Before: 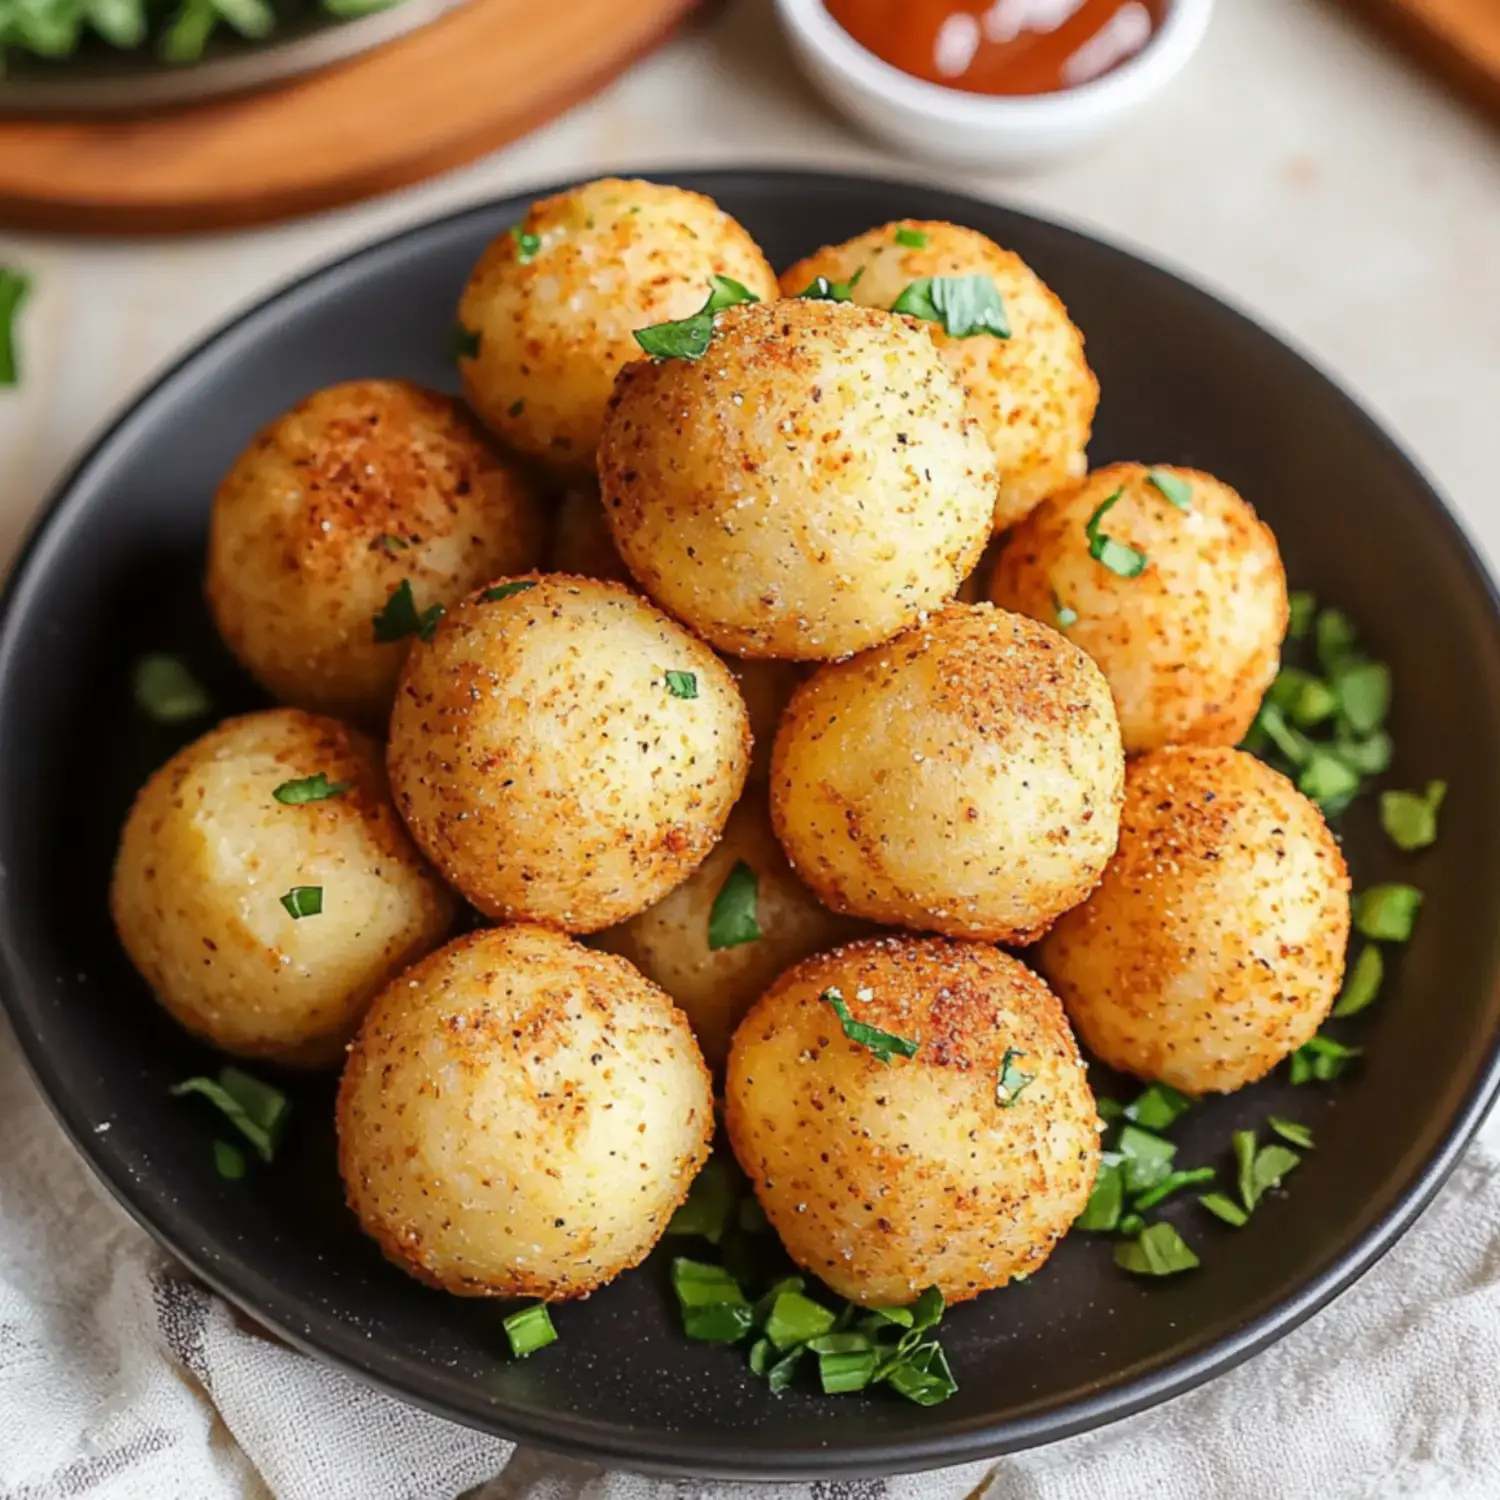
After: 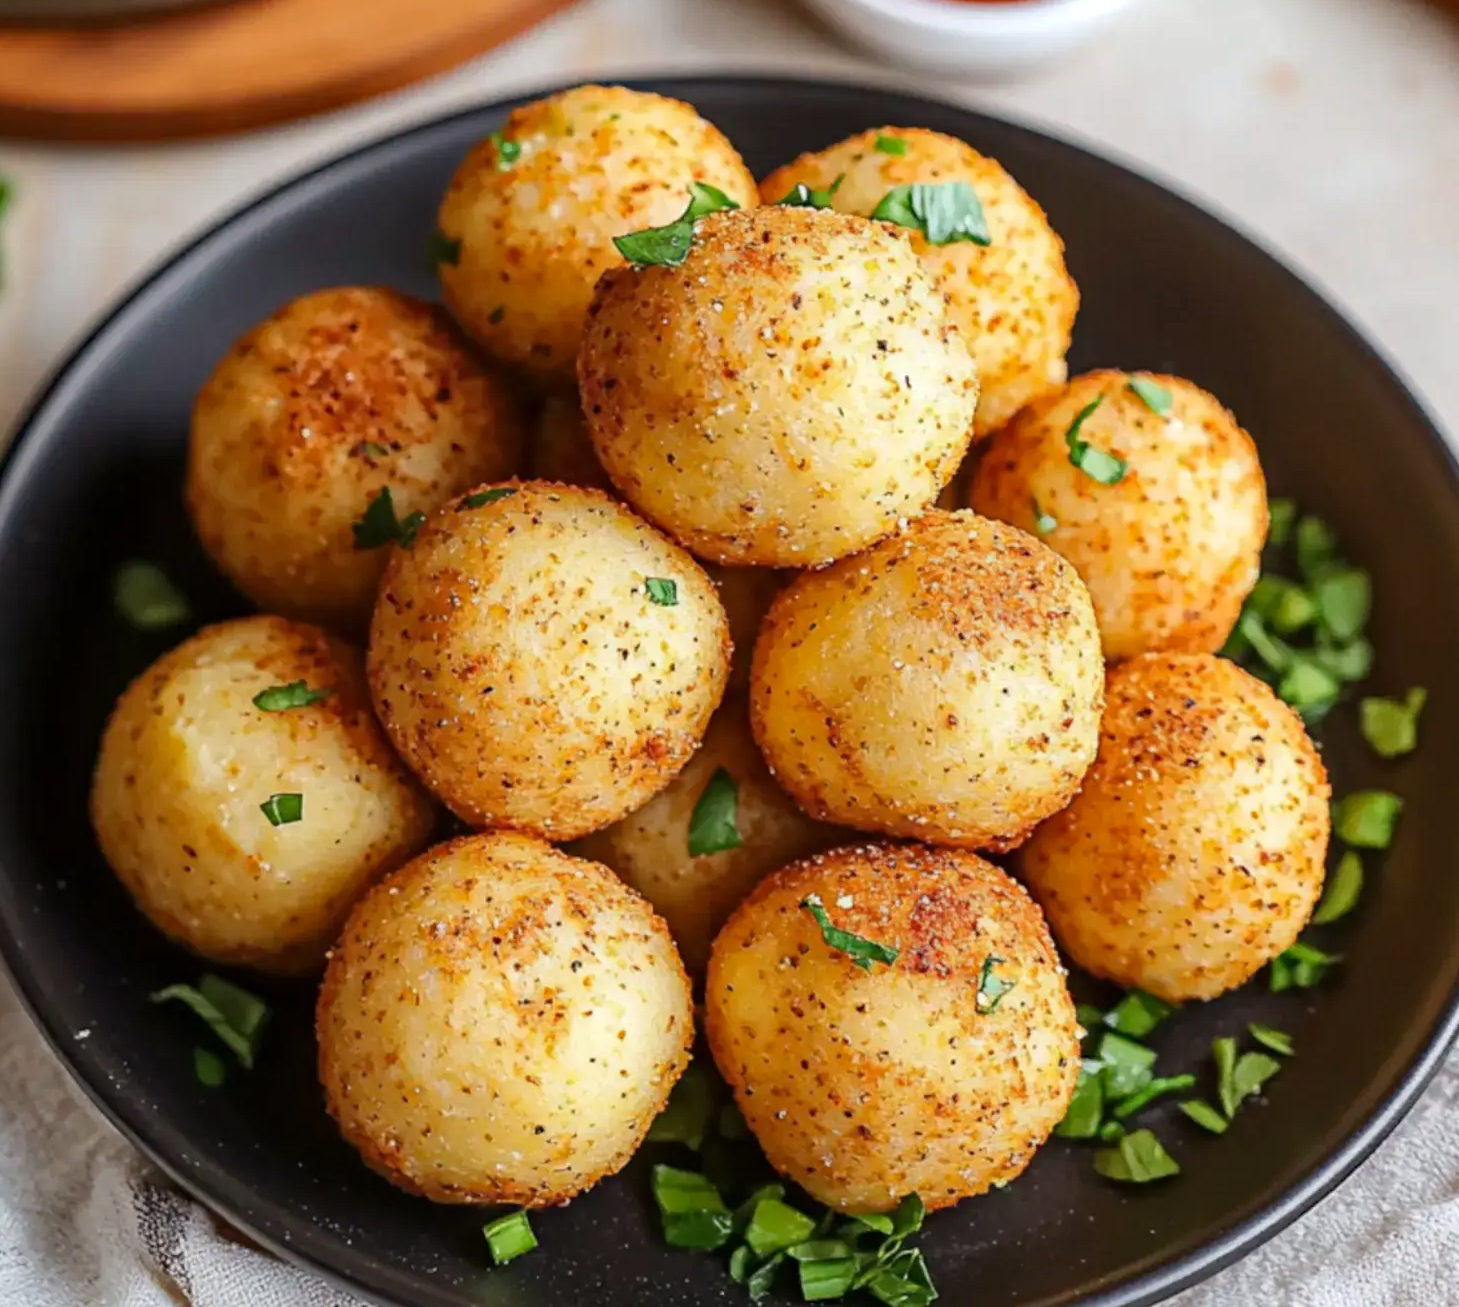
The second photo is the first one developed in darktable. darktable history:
haze removal: compatibility mode true, adaptive false
crop: left 1.399%, top 6.202%, right 1.304%, bottom 6.658%
